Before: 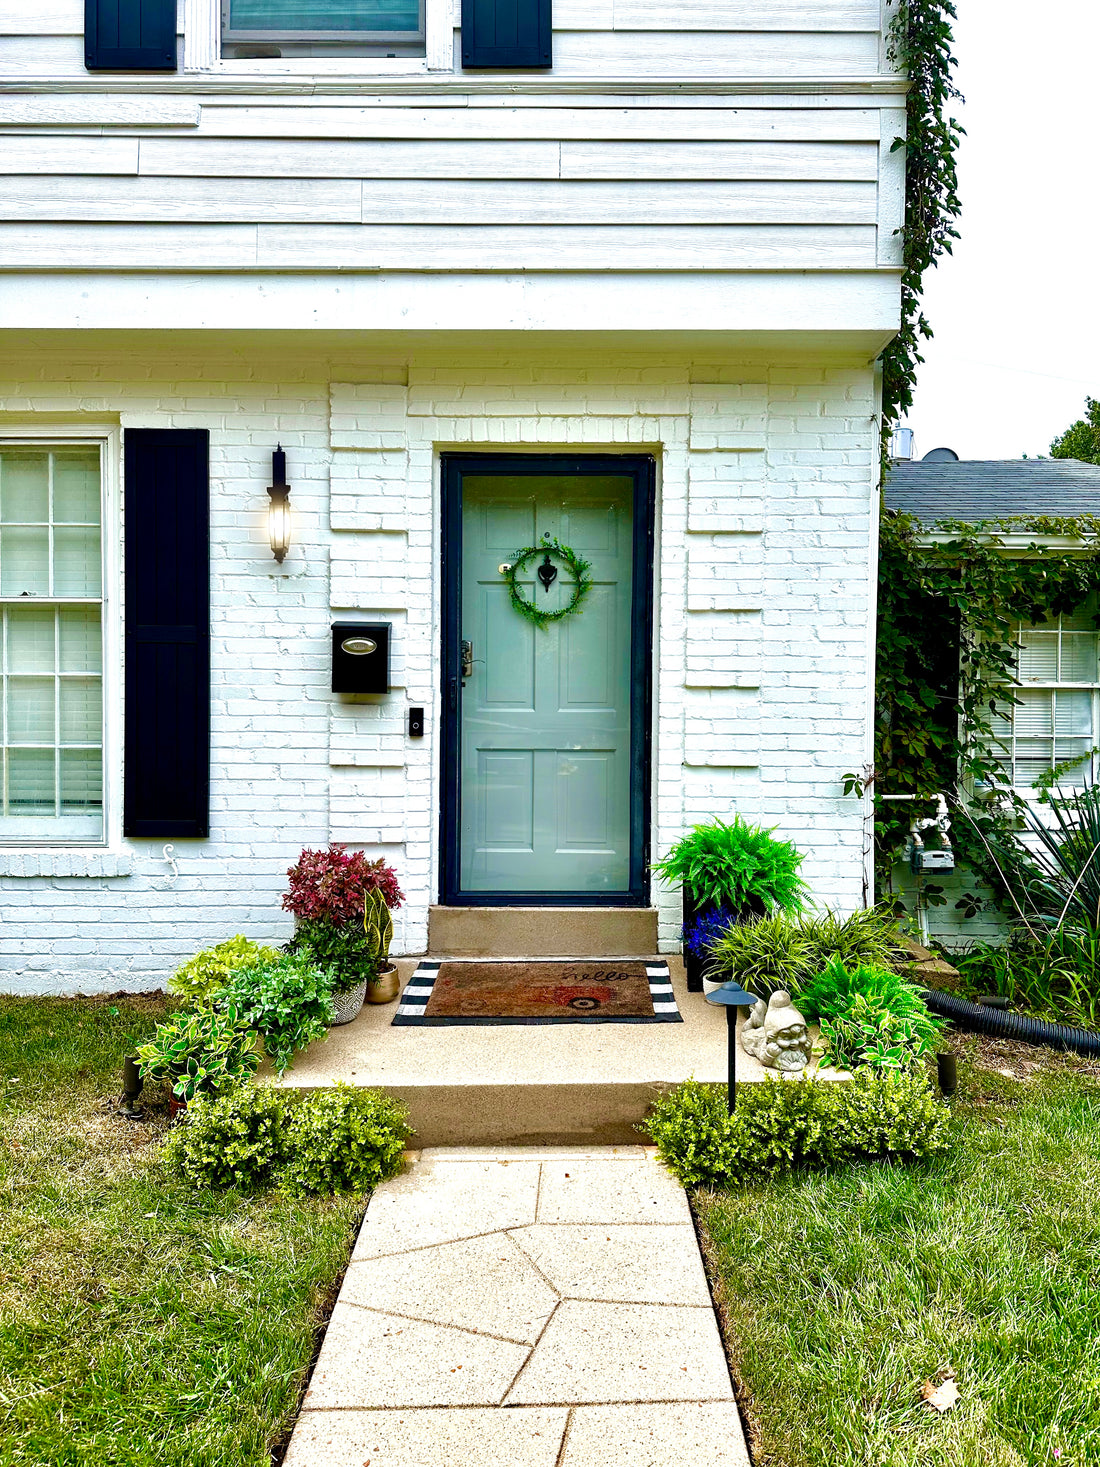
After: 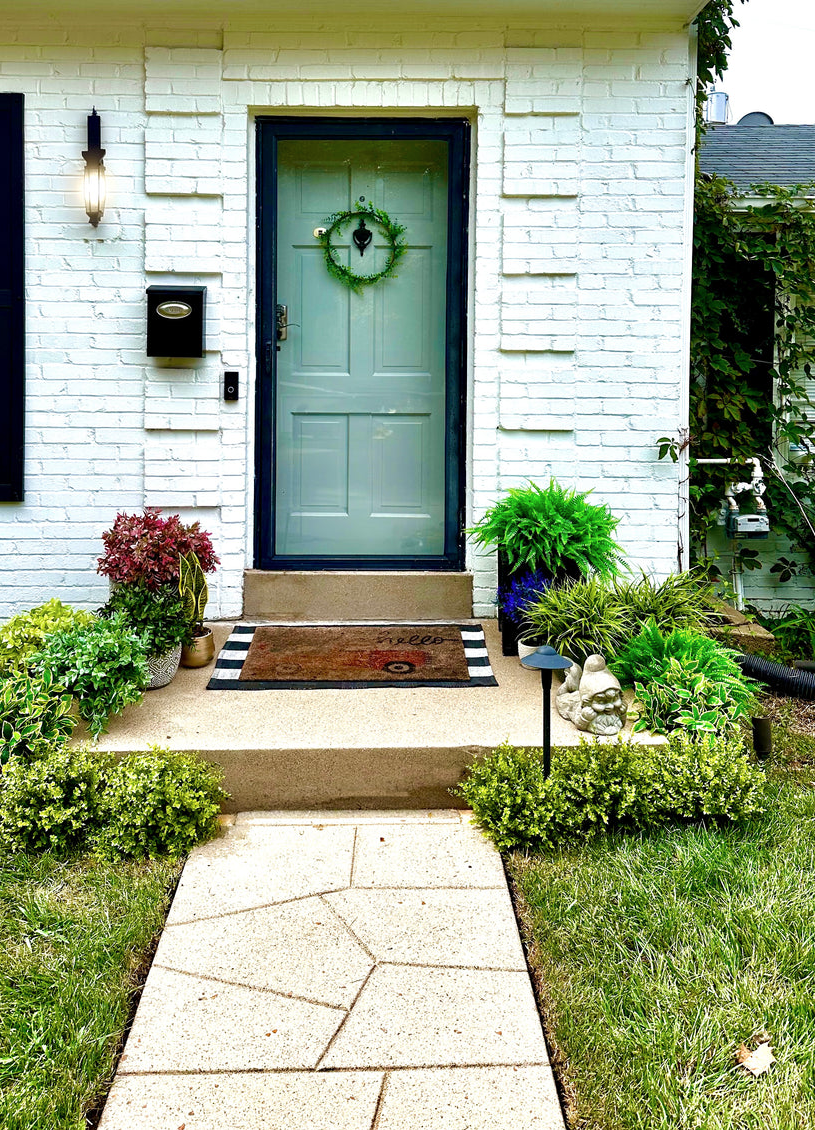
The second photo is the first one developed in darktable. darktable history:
crop: left 16.834%, top 22.96%, right 9.067%
contrast brightness saturation: saturation -0.055
